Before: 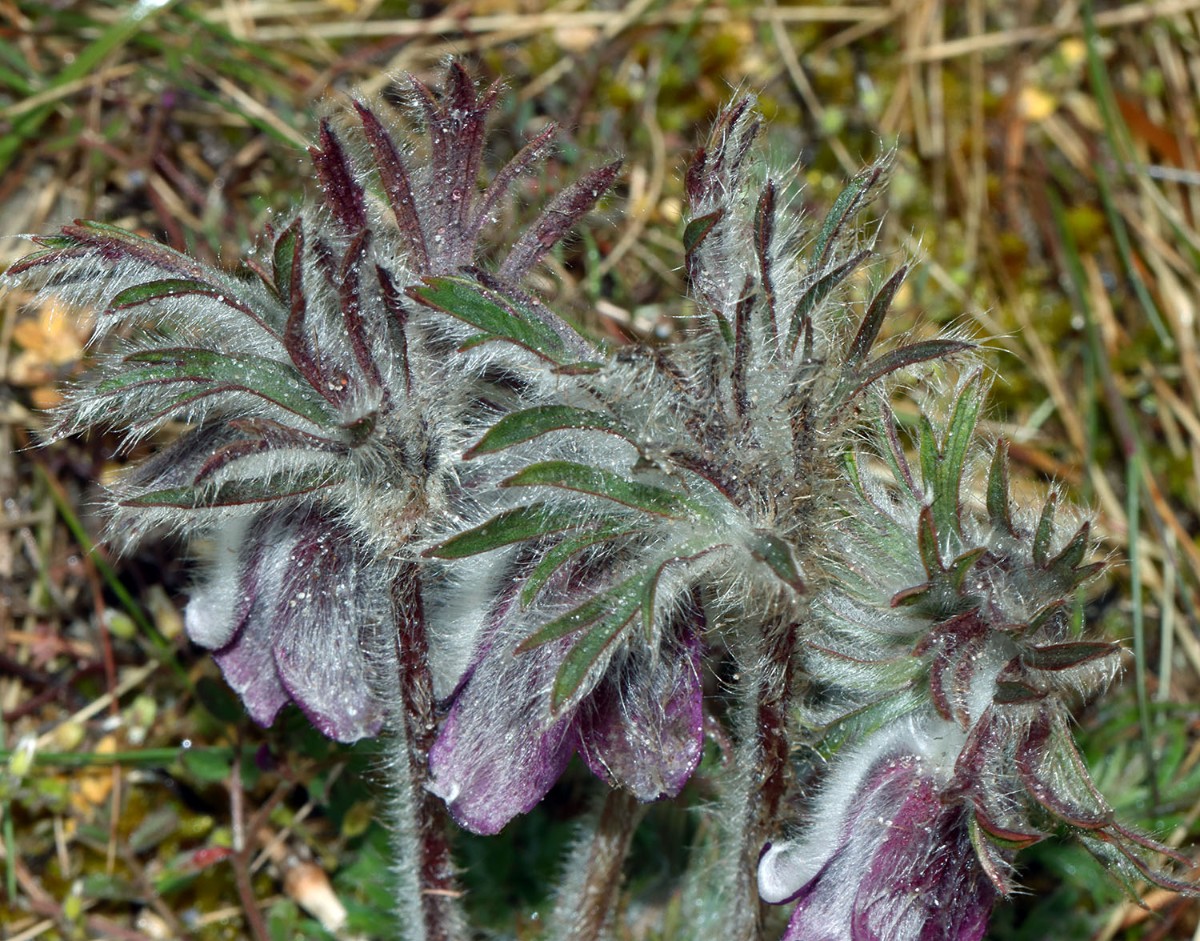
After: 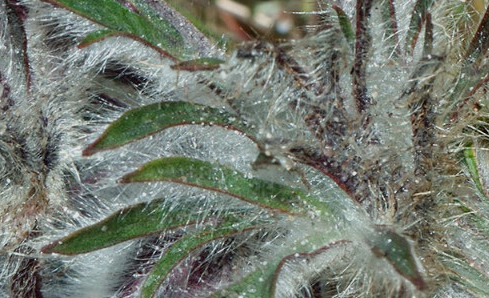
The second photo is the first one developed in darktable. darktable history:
filmic rgb: black relative exposure -14.24 EV, white relative exposure 3.38 EV, hardness 7.96, contrast 0.992
crop: left 31.703%, top 32.371%, right 27.489%, bottom 35.885%
